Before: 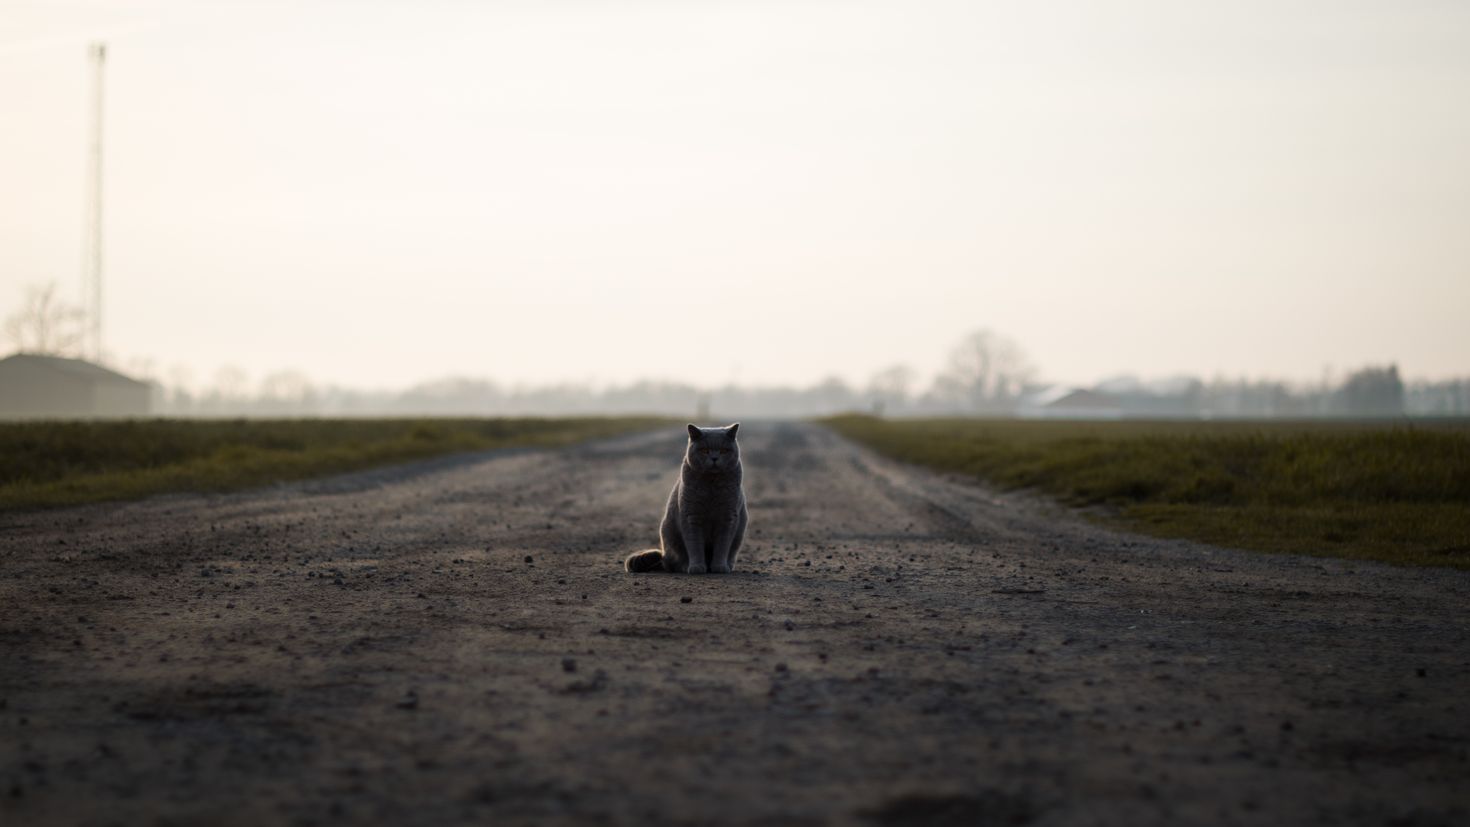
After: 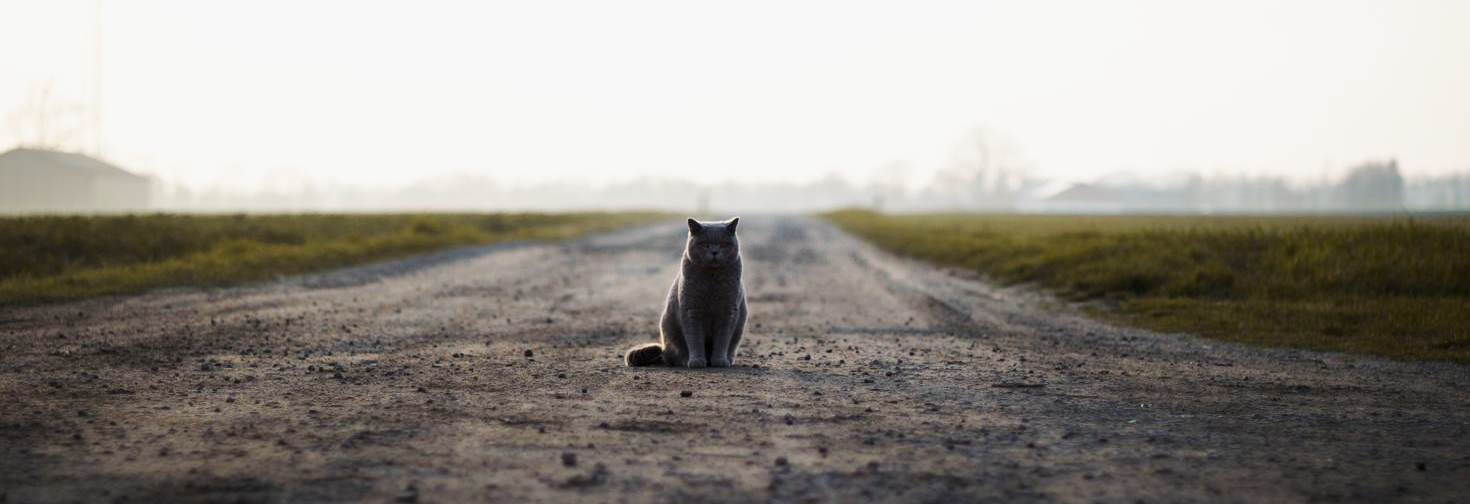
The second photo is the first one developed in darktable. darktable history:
base curve: curves: ch0 [(0, 0) (0.025, 0.046) (0.112, 0.277) (0.467, 0.74) (0.814, 0.929) (1, 0.942)], preserve colors none
crop and rotate: top 25.001%, bottom 13.959%
